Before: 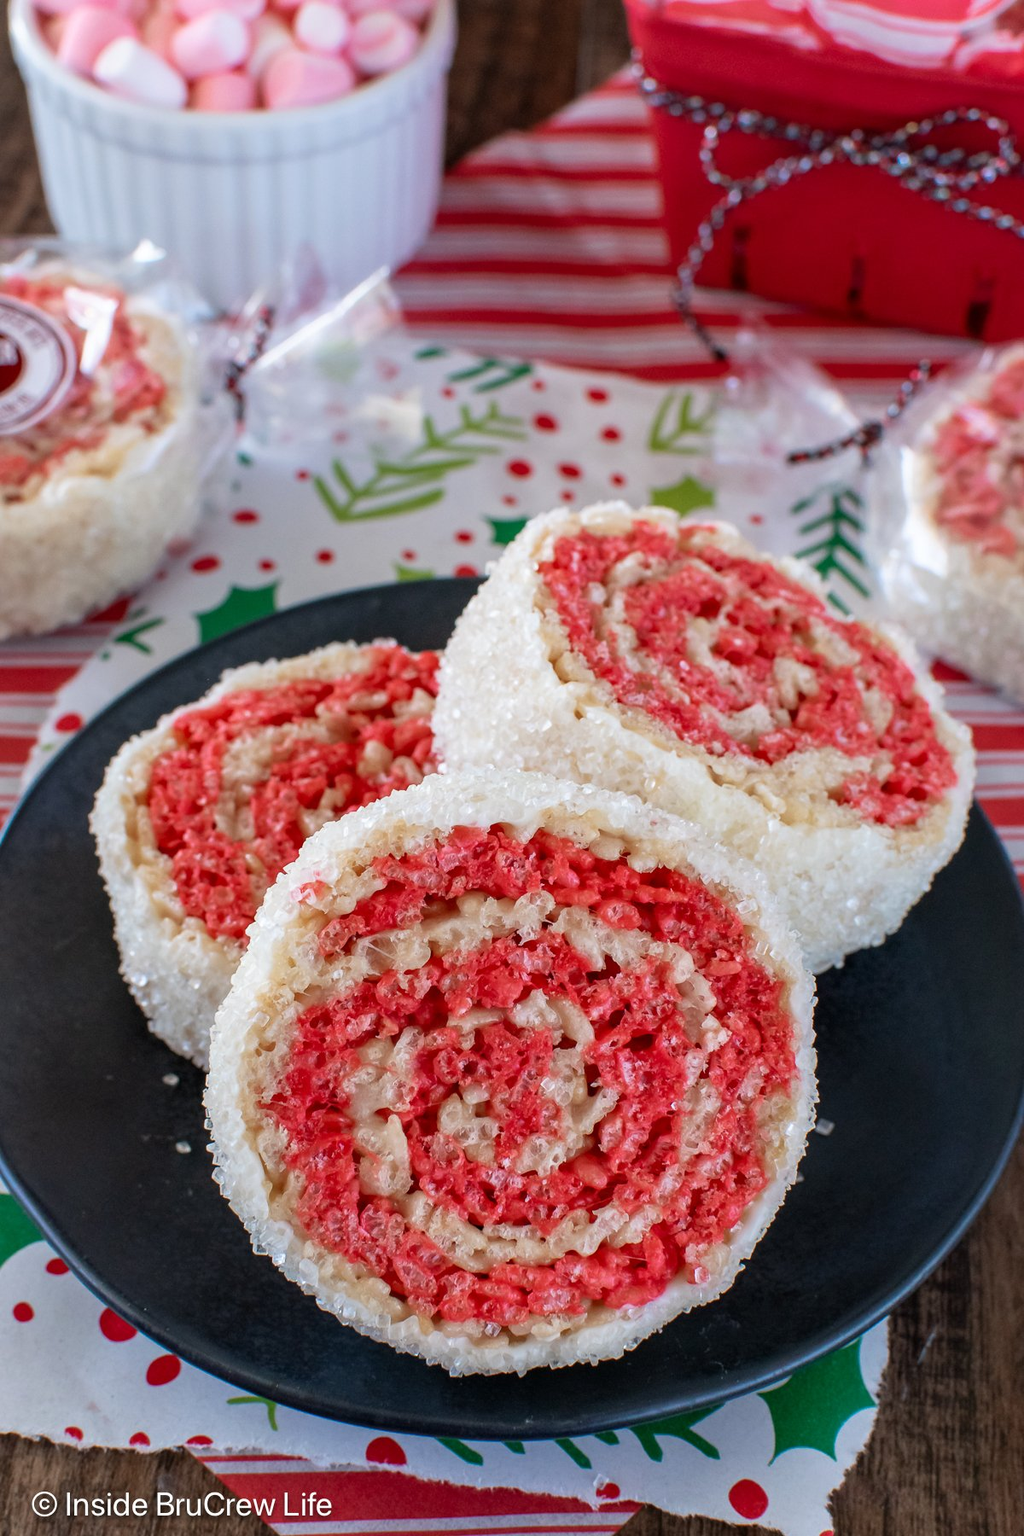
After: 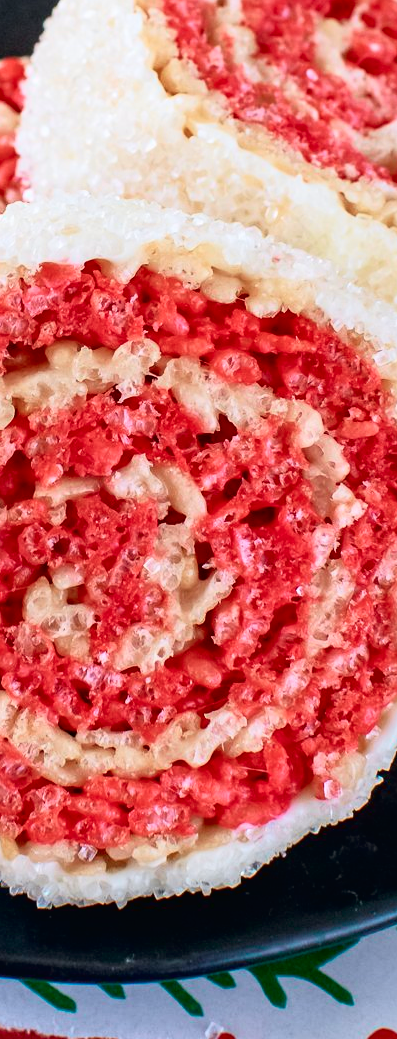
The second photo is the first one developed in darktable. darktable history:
crop: left 40.878%, top 39.176%, right 25.993%, bottom 3.081%
tone curve: curves: ch0 [(0, 0.013) (0.054, 0.018) (0.205, 0.191) (0.289, 0.292) (0.39, 0.424) (0.493, 0.551) (0.647, 0.752) (0.796, 0.887) (1, 0.998)]; ch1 [(0, 0) (0.371, 0.339) (0.477, 0.452) (0.494, 0.495) (0.501, 0.501) (0.51, 0.516) (0.54, 0.557) (0.572, 0.605) (0.66, 0.701) (0.783, 0.804) (1, 1)]; ch2 [(0, 0) (0.32, 0.281) (0.403, 0.399) (0.441, 0.428) (0.47, 0.469) (0.498, 0.496) (0.524, 0.543) (0.551, 0.579) (0.633, 0.665) (0.7, 0.711) (1, 1)], color space Lab, independent channels, preserve colors none
